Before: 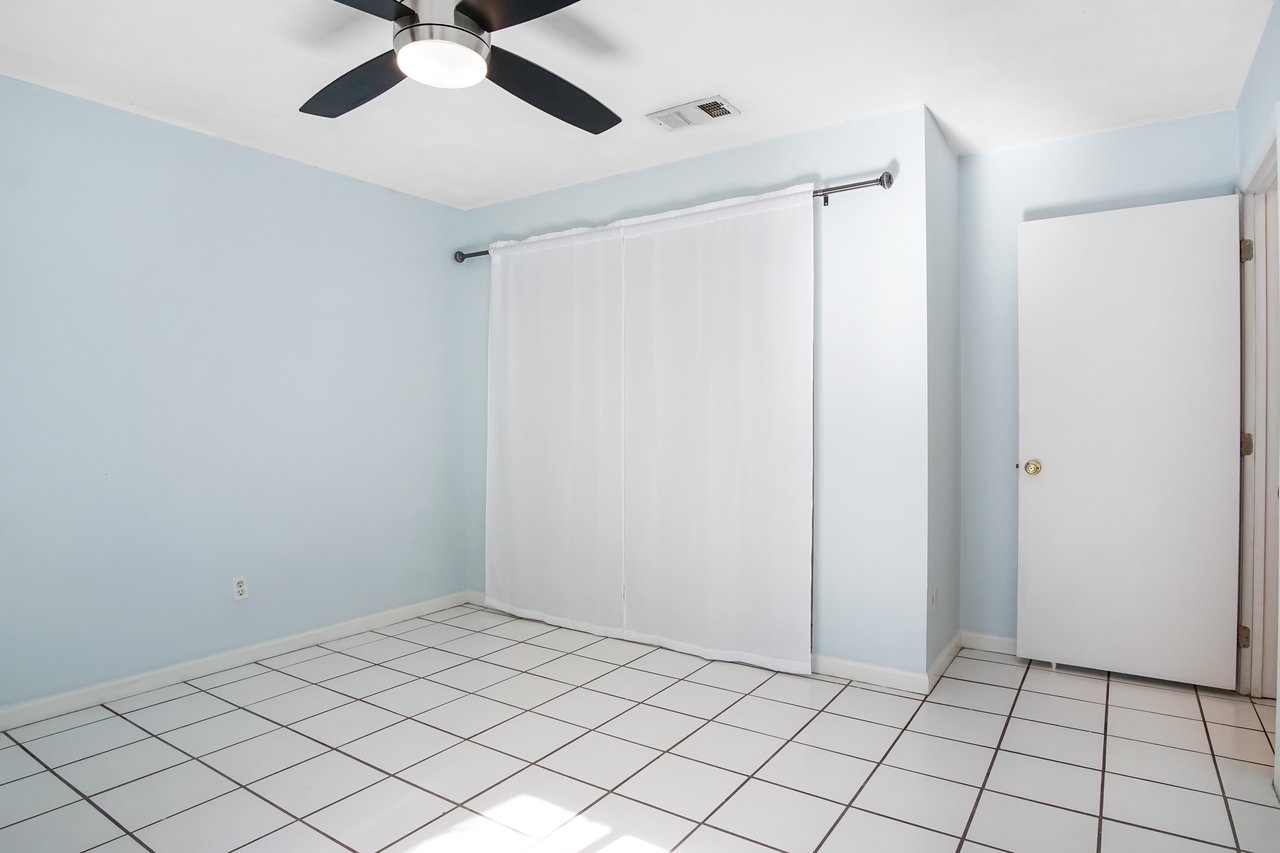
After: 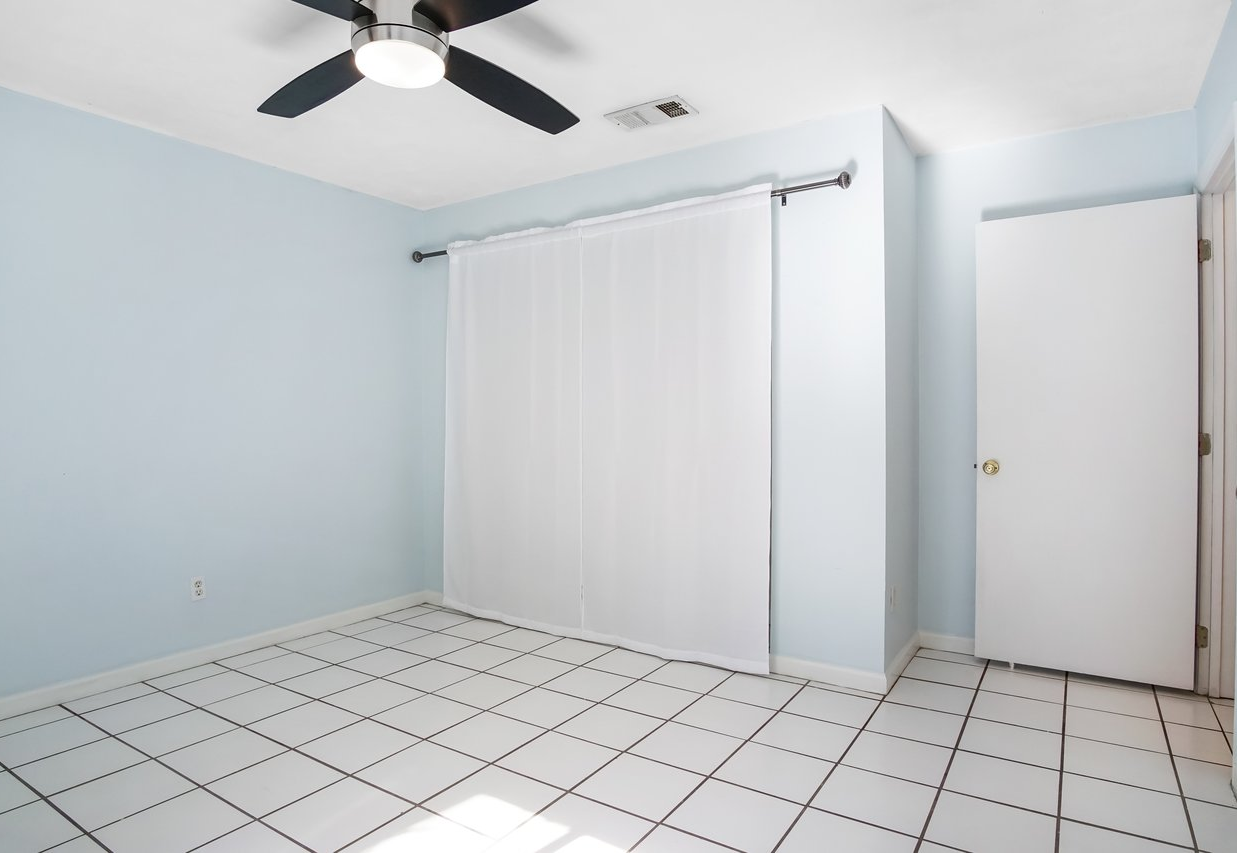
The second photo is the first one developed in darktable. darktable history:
crop and rotate: left 3.339%
